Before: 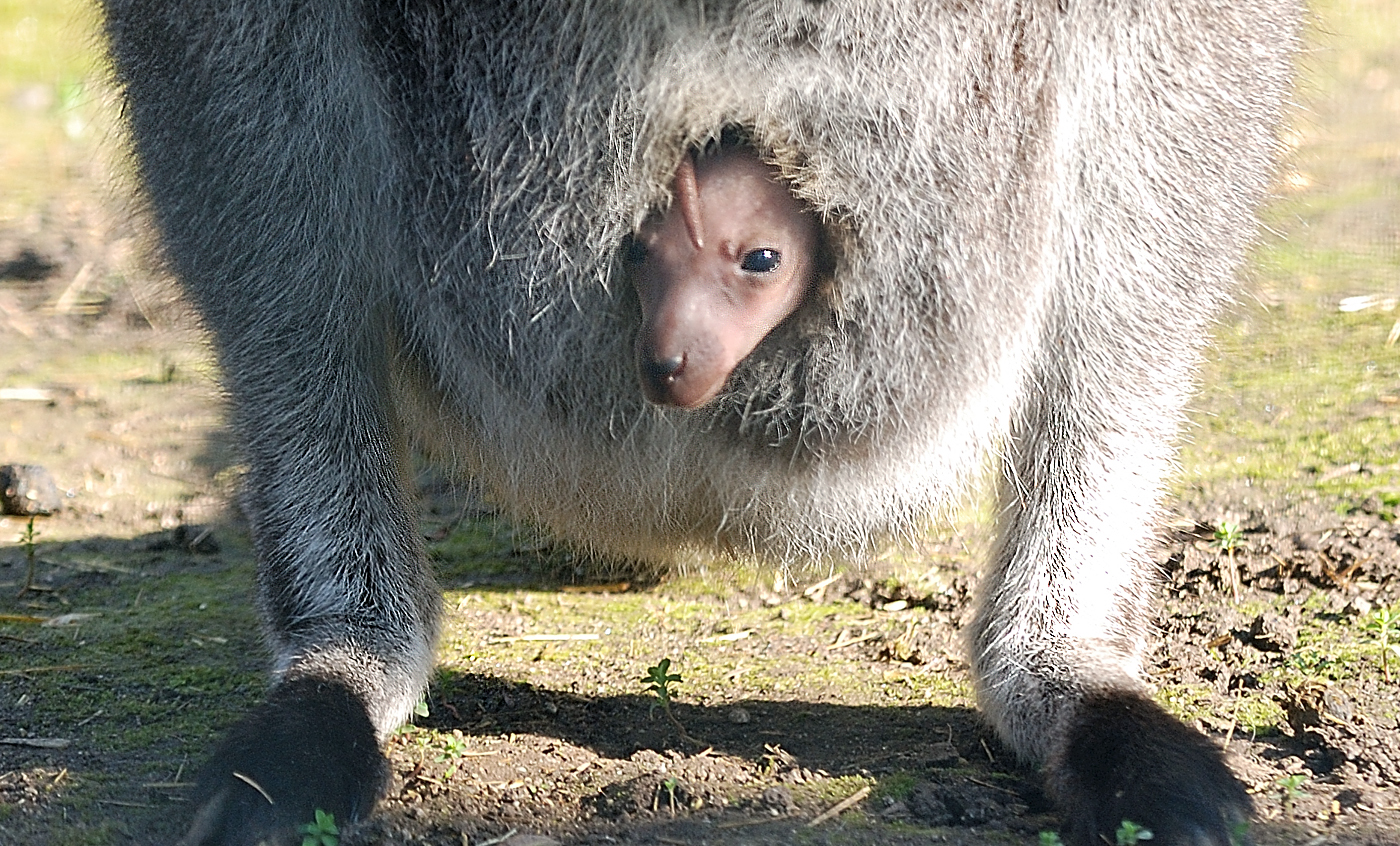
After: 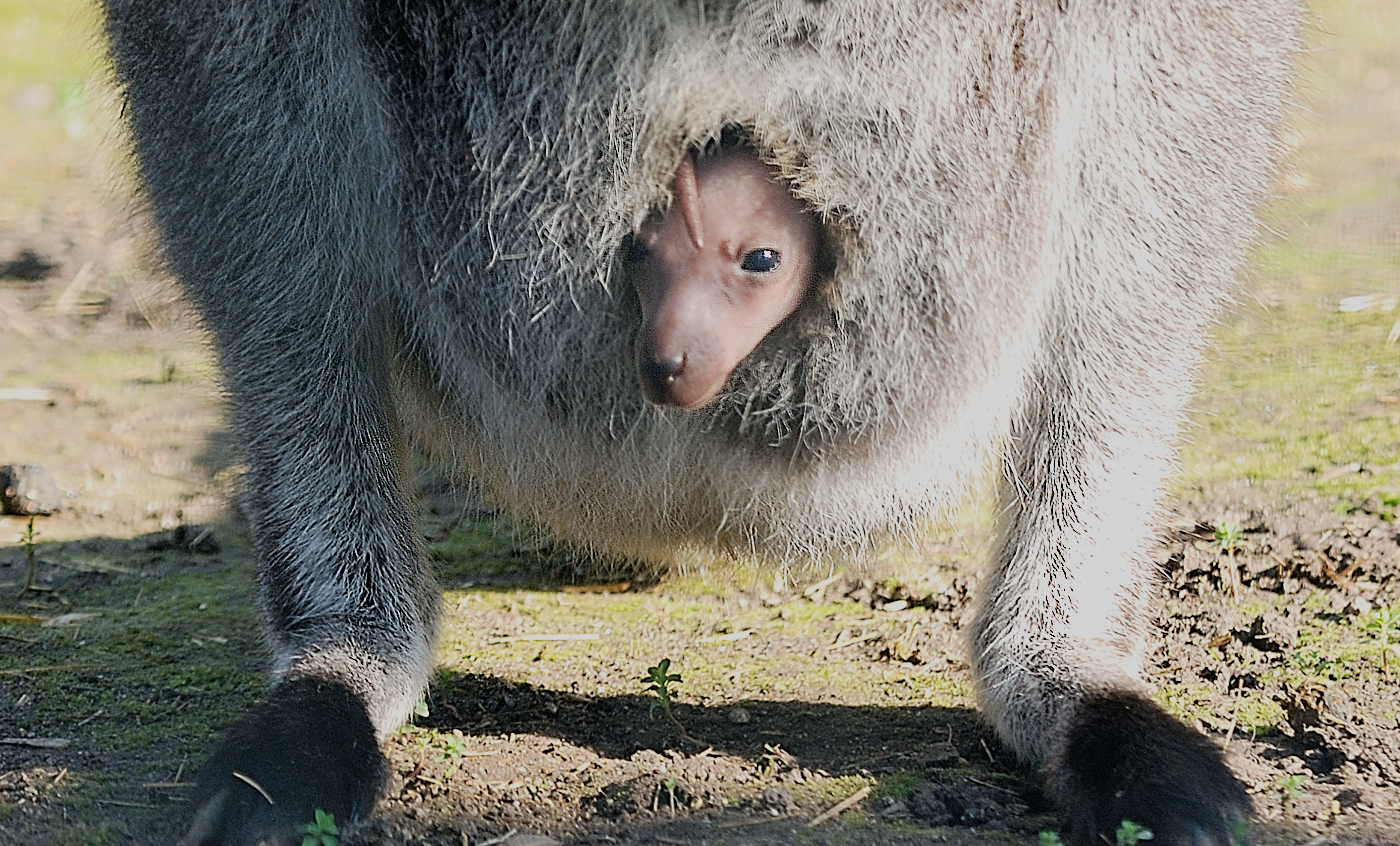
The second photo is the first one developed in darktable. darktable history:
sharpen: radius 5.325, amount 0.312, threshold 26.433
filmic rgb: black relative exposure -16 EV, white relative exposure 6.12 EV, hardness 5.22
